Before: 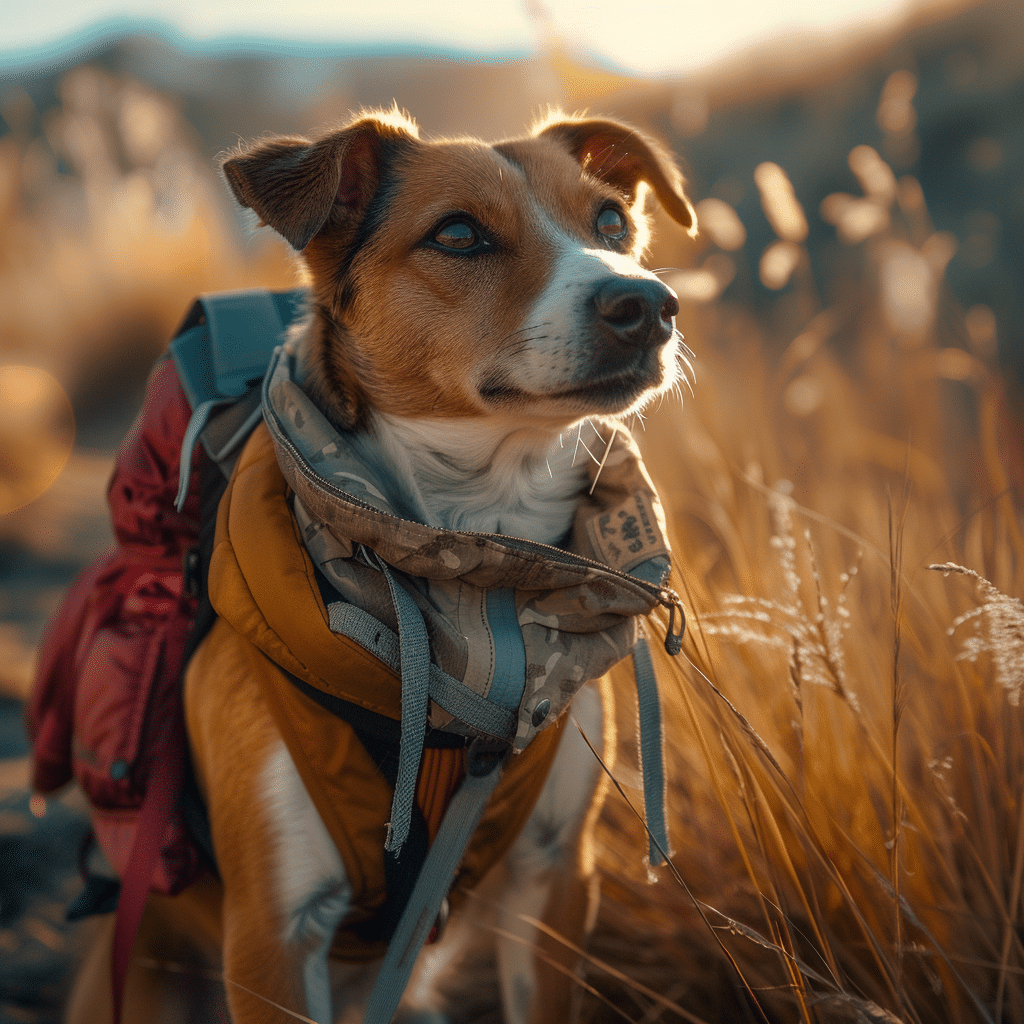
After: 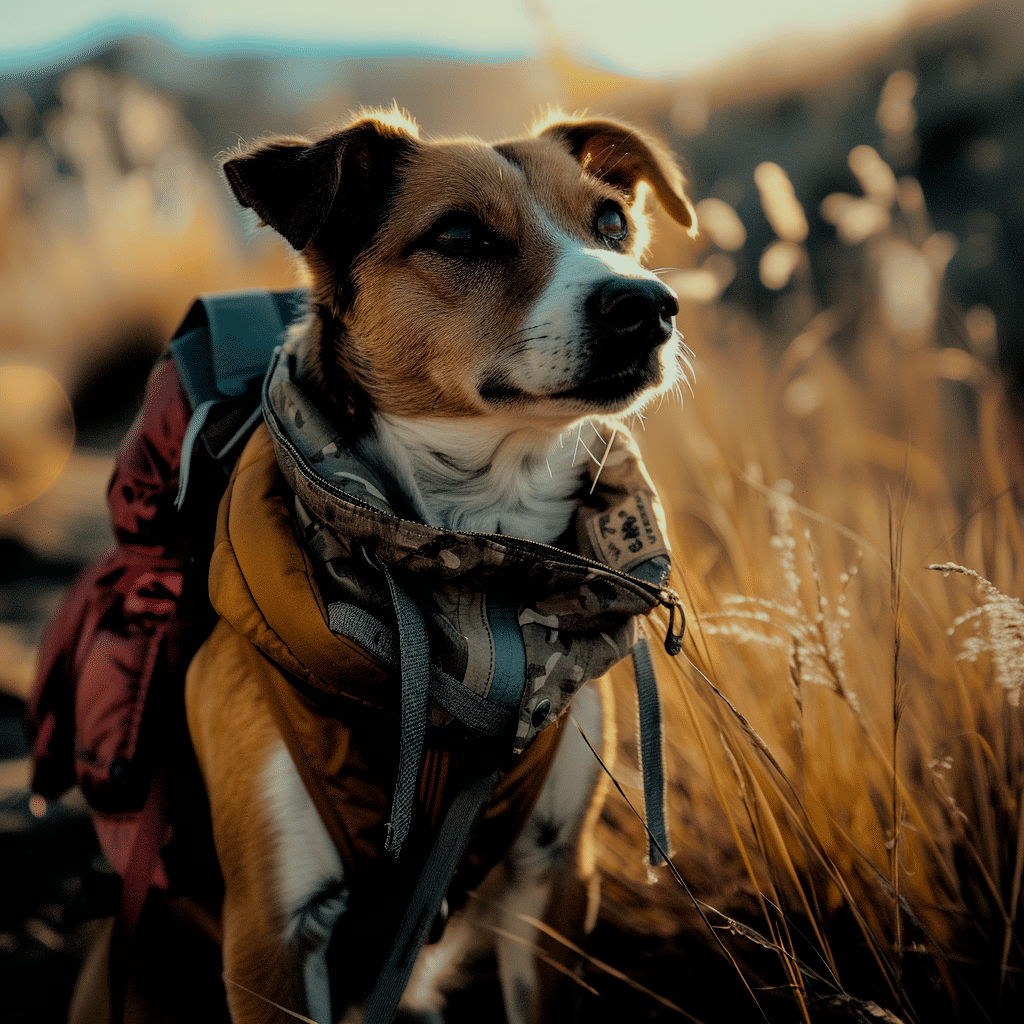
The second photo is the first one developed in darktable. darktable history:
color correction: highlights a* -6.83, highlights b* 0.624
filmic rgb: black relative exposure -2.9 EV, white relative exposure 4.56 EV, hardness 1.75, contrast 1.267, color science v6 (2022)
